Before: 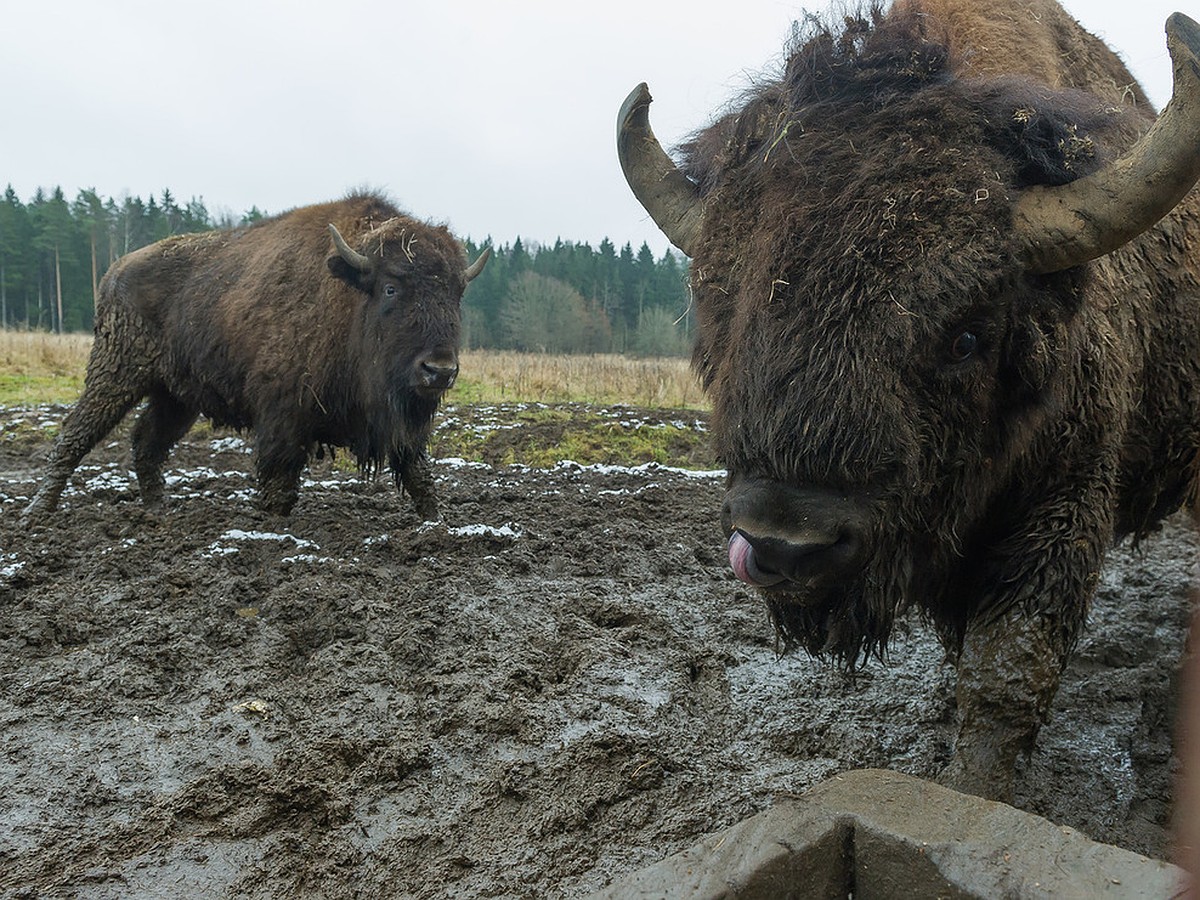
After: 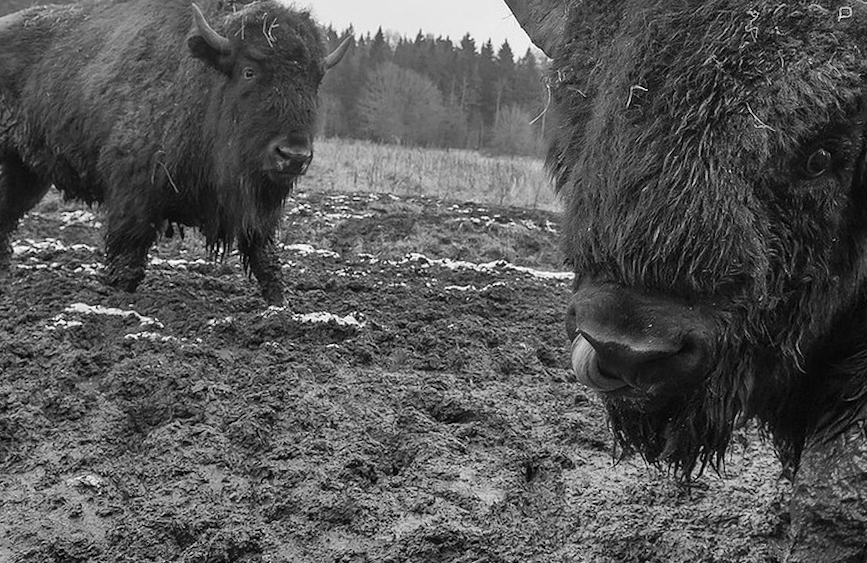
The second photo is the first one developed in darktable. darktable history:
crop and rotate: angle -3.37°, left 9.79%, top 20.73%, right 12.42%, bottom 11.82%
shadows and highlights: soften with gaussian
monochrome: on, module defaults
